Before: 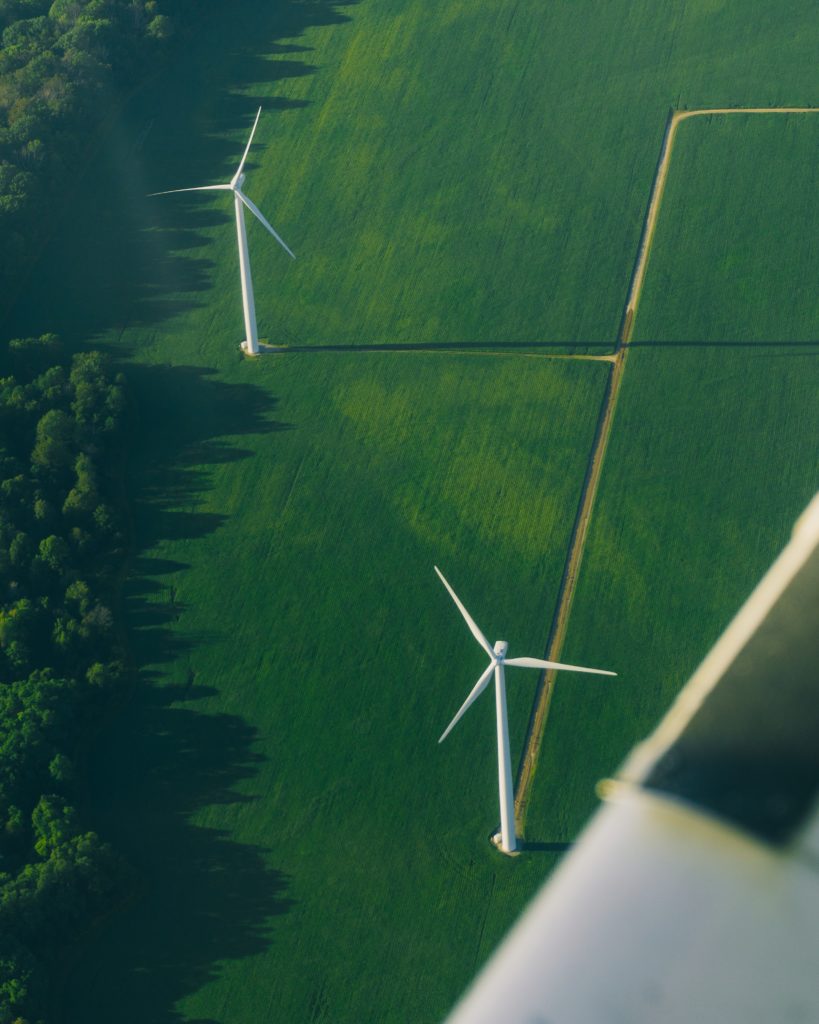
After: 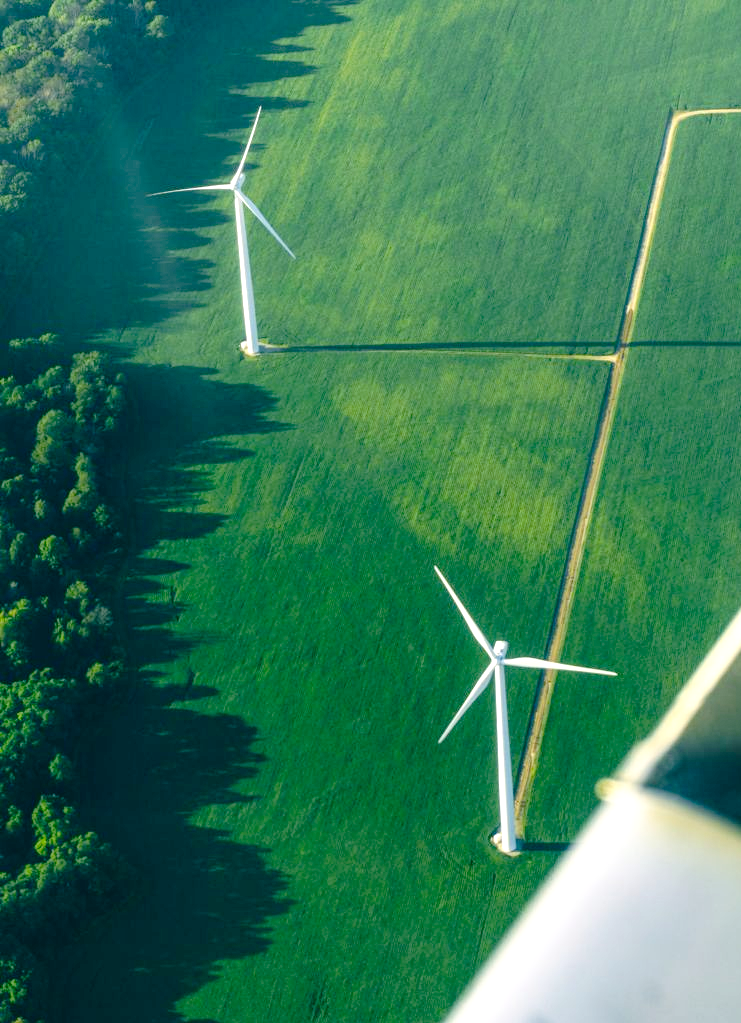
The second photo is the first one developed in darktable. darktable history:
crop: right 9.509%, bottom 0.031%
exposure: exposure 0.766 EV, compensate highlight preservation false
tone curve: curves: ch0 [(0, 0) (0.003, 0.025) (0.011, 0.027) (0.025, 0.032) (0.044, 0.037) (0.069, 0.044) (0.1, 0.054) (0.136, 0.084) (0.177, 0.128) (0.224, 0.196) (0.277, 0.281) (0.335, 0.376) (0.399, 0.461) (0.468, 0.534) (0.543, 0.613) (0.623, 0.692) (0.709, 0.77) (0.801, 0.849) (0.898, 0.934) (1, 1)], preserve colors none
local contrast: detail 130%
base curve: curves: ch0 [(0, 0) (0.283, 0.295) (1, 1)], preserve colors none
